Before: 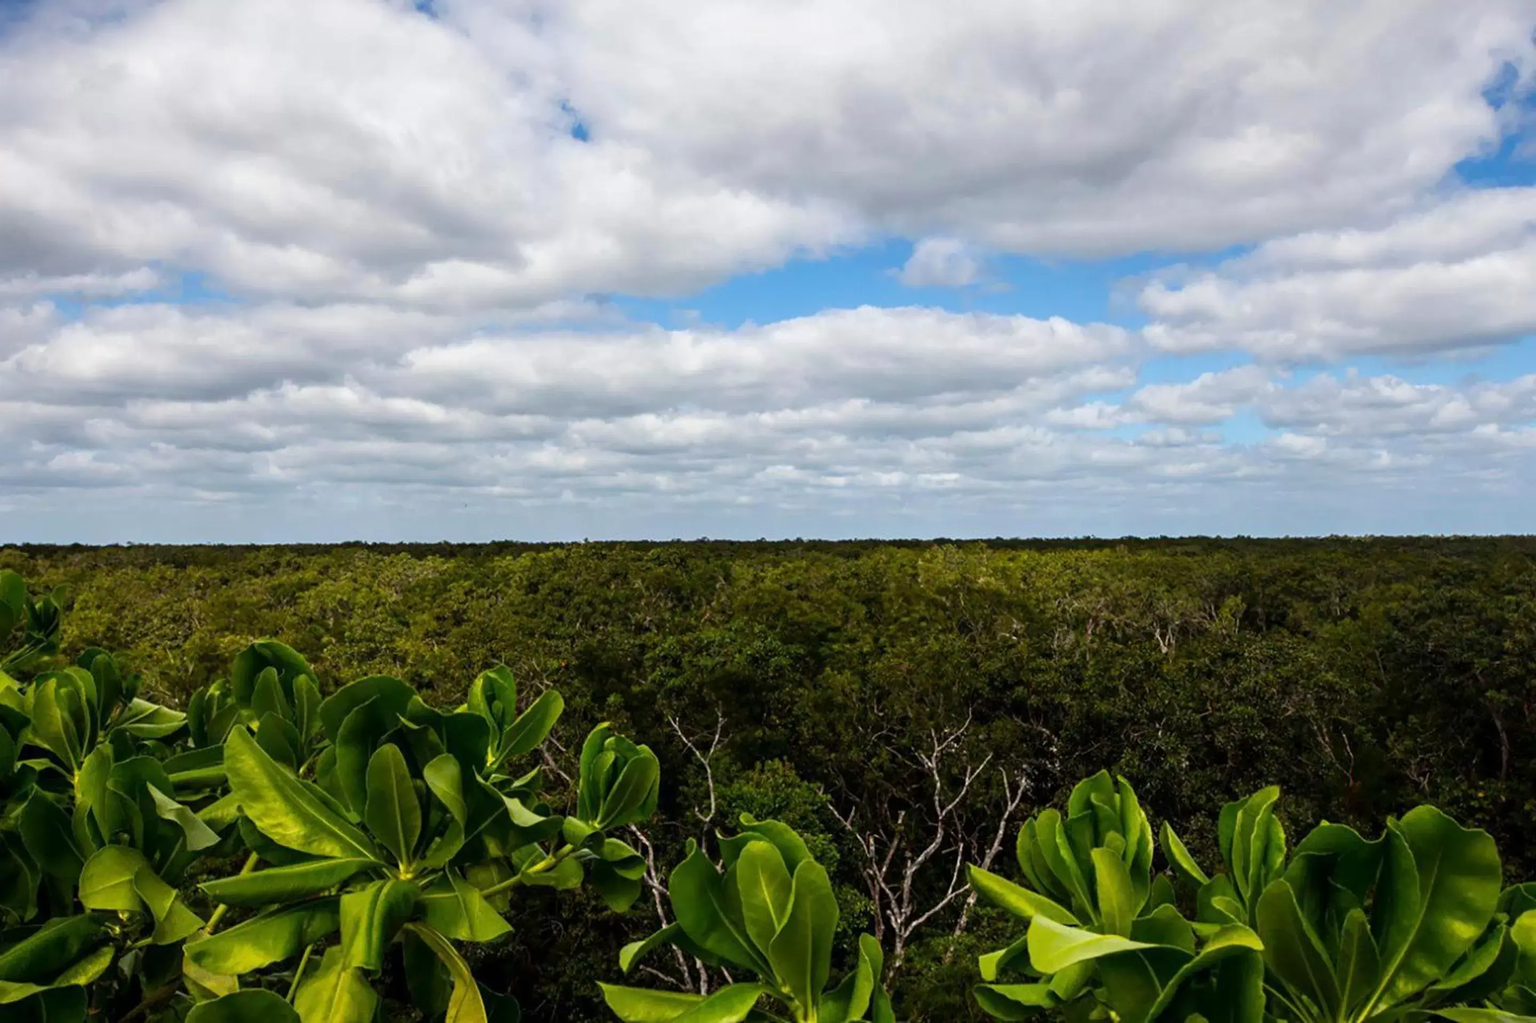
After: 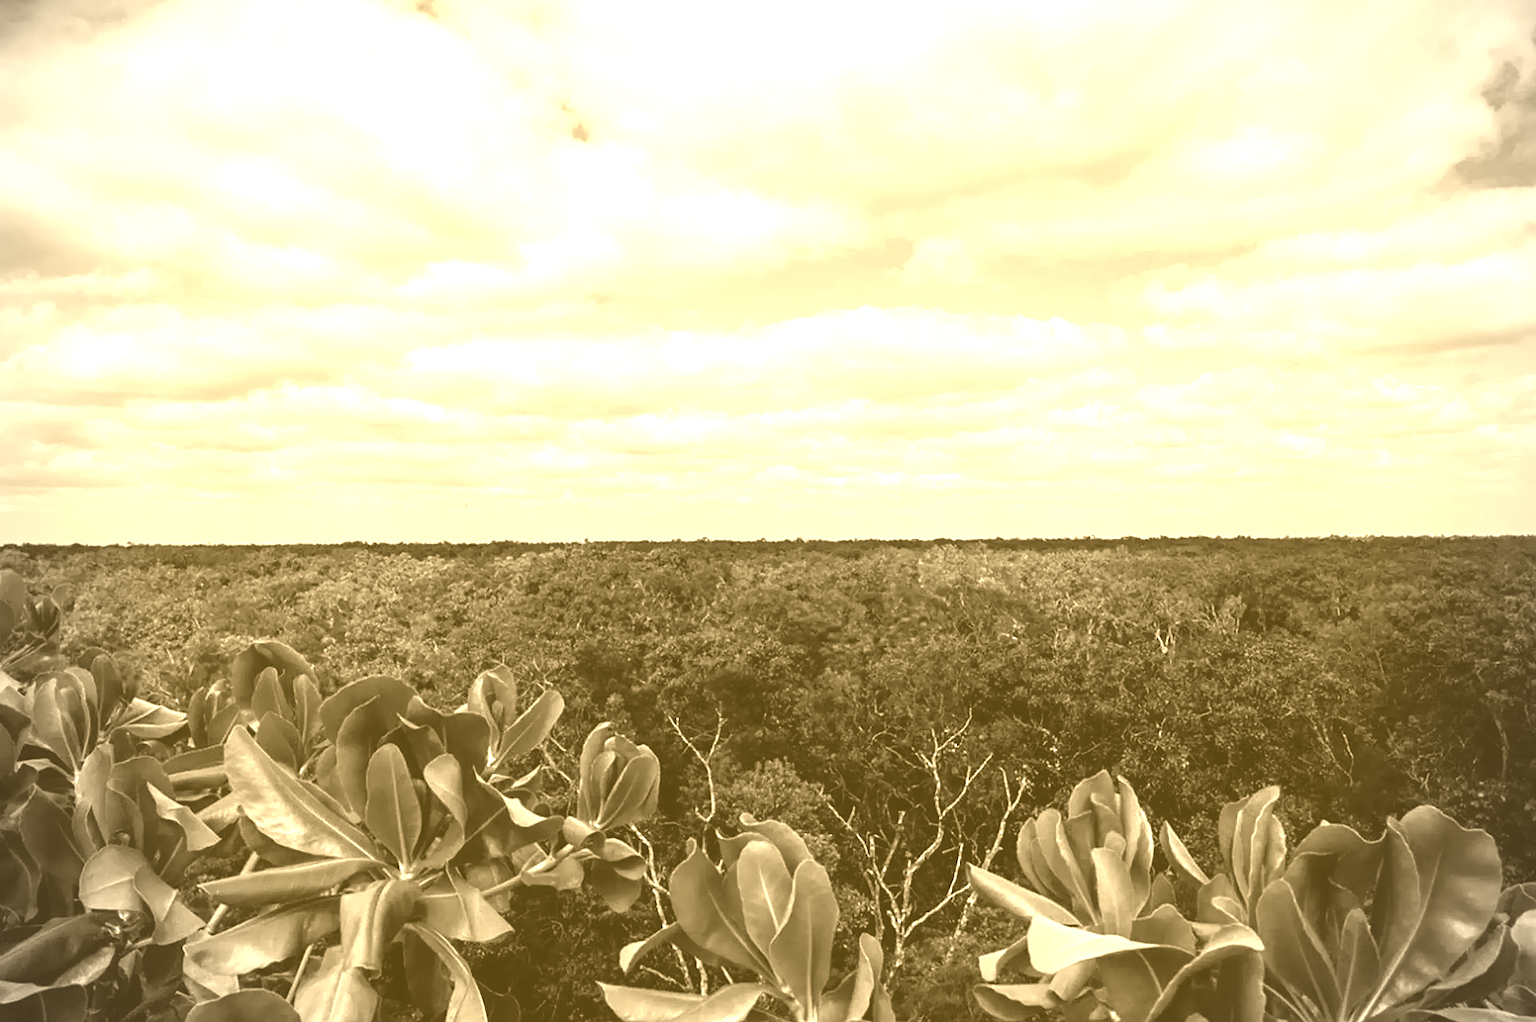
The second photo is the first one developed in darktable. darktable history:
colorize: hue 36°, source mix 100%
color correction: highlights a* -9.73, highlights b* -21.22
sharpen: on, module defaults
exposure: exposure 0.127 EV, compensate highlight preservation false
vignetting: fall-off radius 60.92%
